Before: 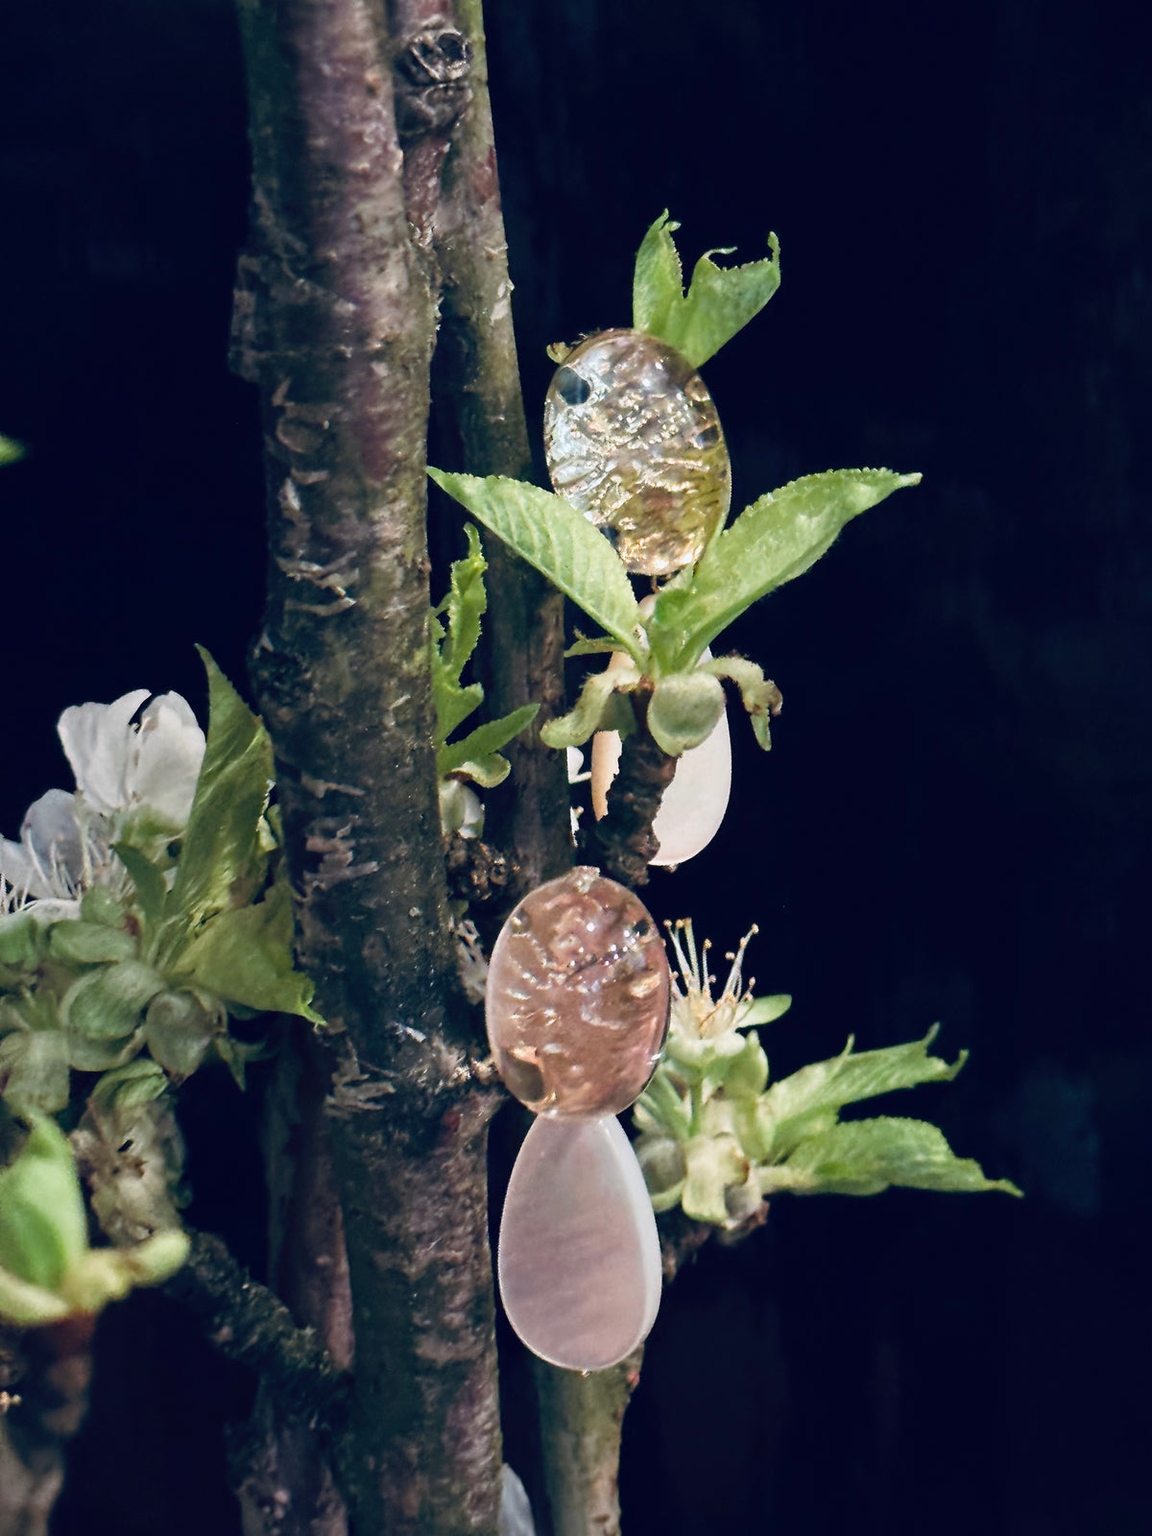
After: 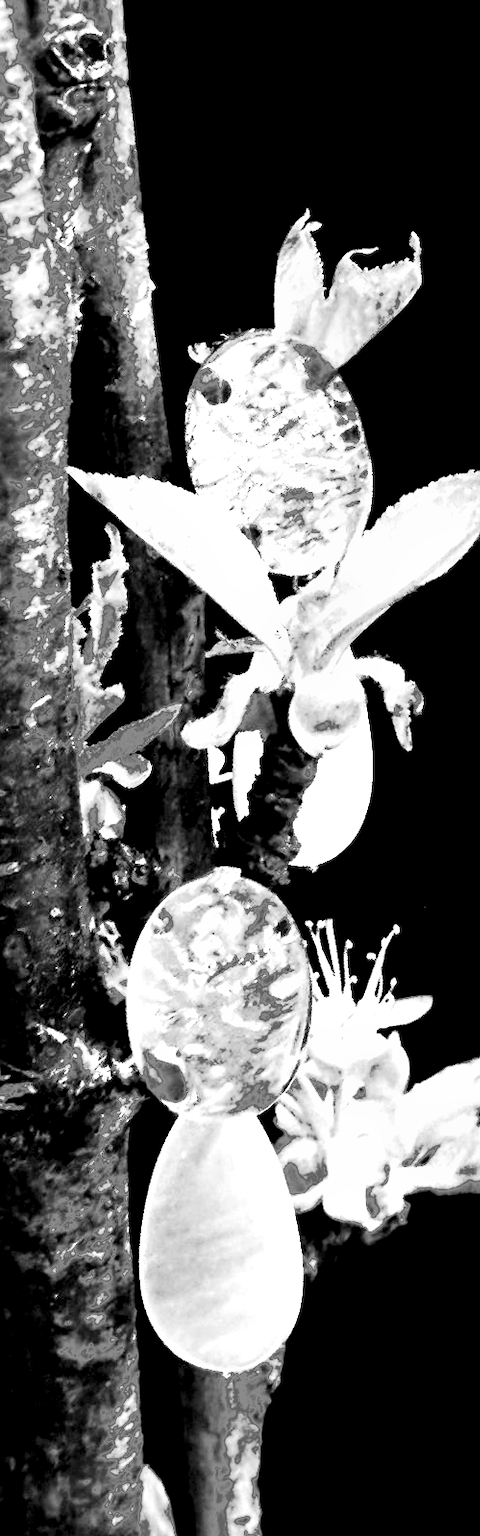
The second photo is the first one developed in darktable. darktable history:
crop: left 31.229%, right 27.105%
fill light: exposure -0.73 EV, center 0.69, width 2.2
levels: levels [0.182, 0.542, 0.902]
monochrome: on, module defaults
base curve: curves: ch0 [(0, 0) (0.028, 0.03) (0.105, 0.232) (0.387, 0.748) (0.754, 0.968) (1, 1)], fusion 1, exposure shift 0.576, preserve colors none
